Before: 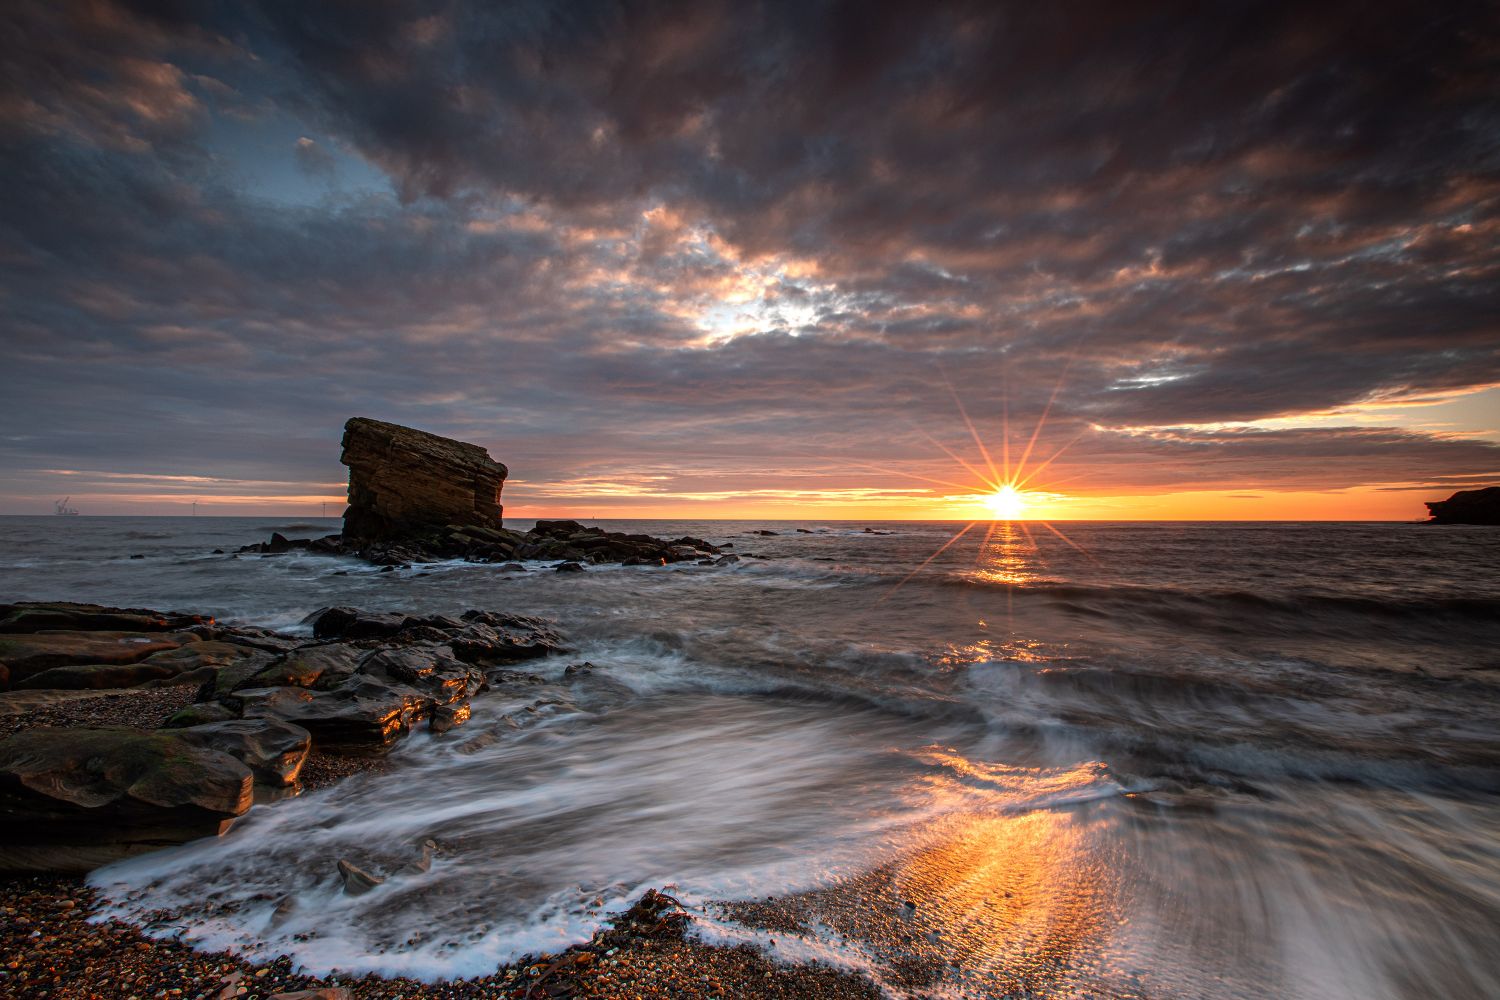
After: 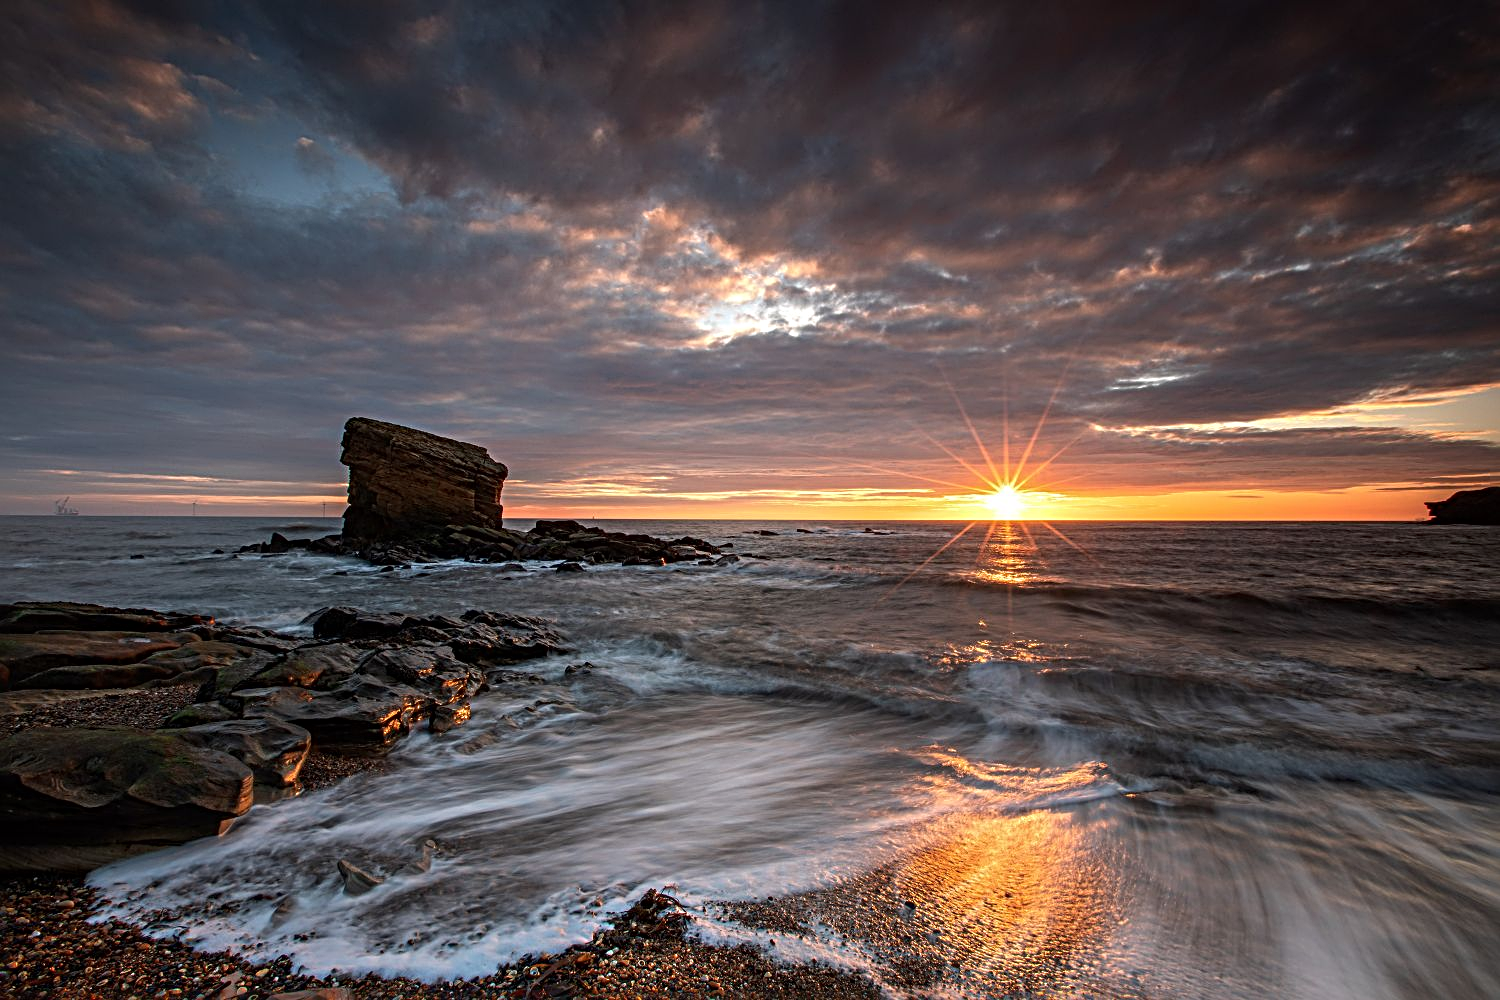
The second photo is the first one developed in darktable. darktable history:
sharpen: radius 3.983
